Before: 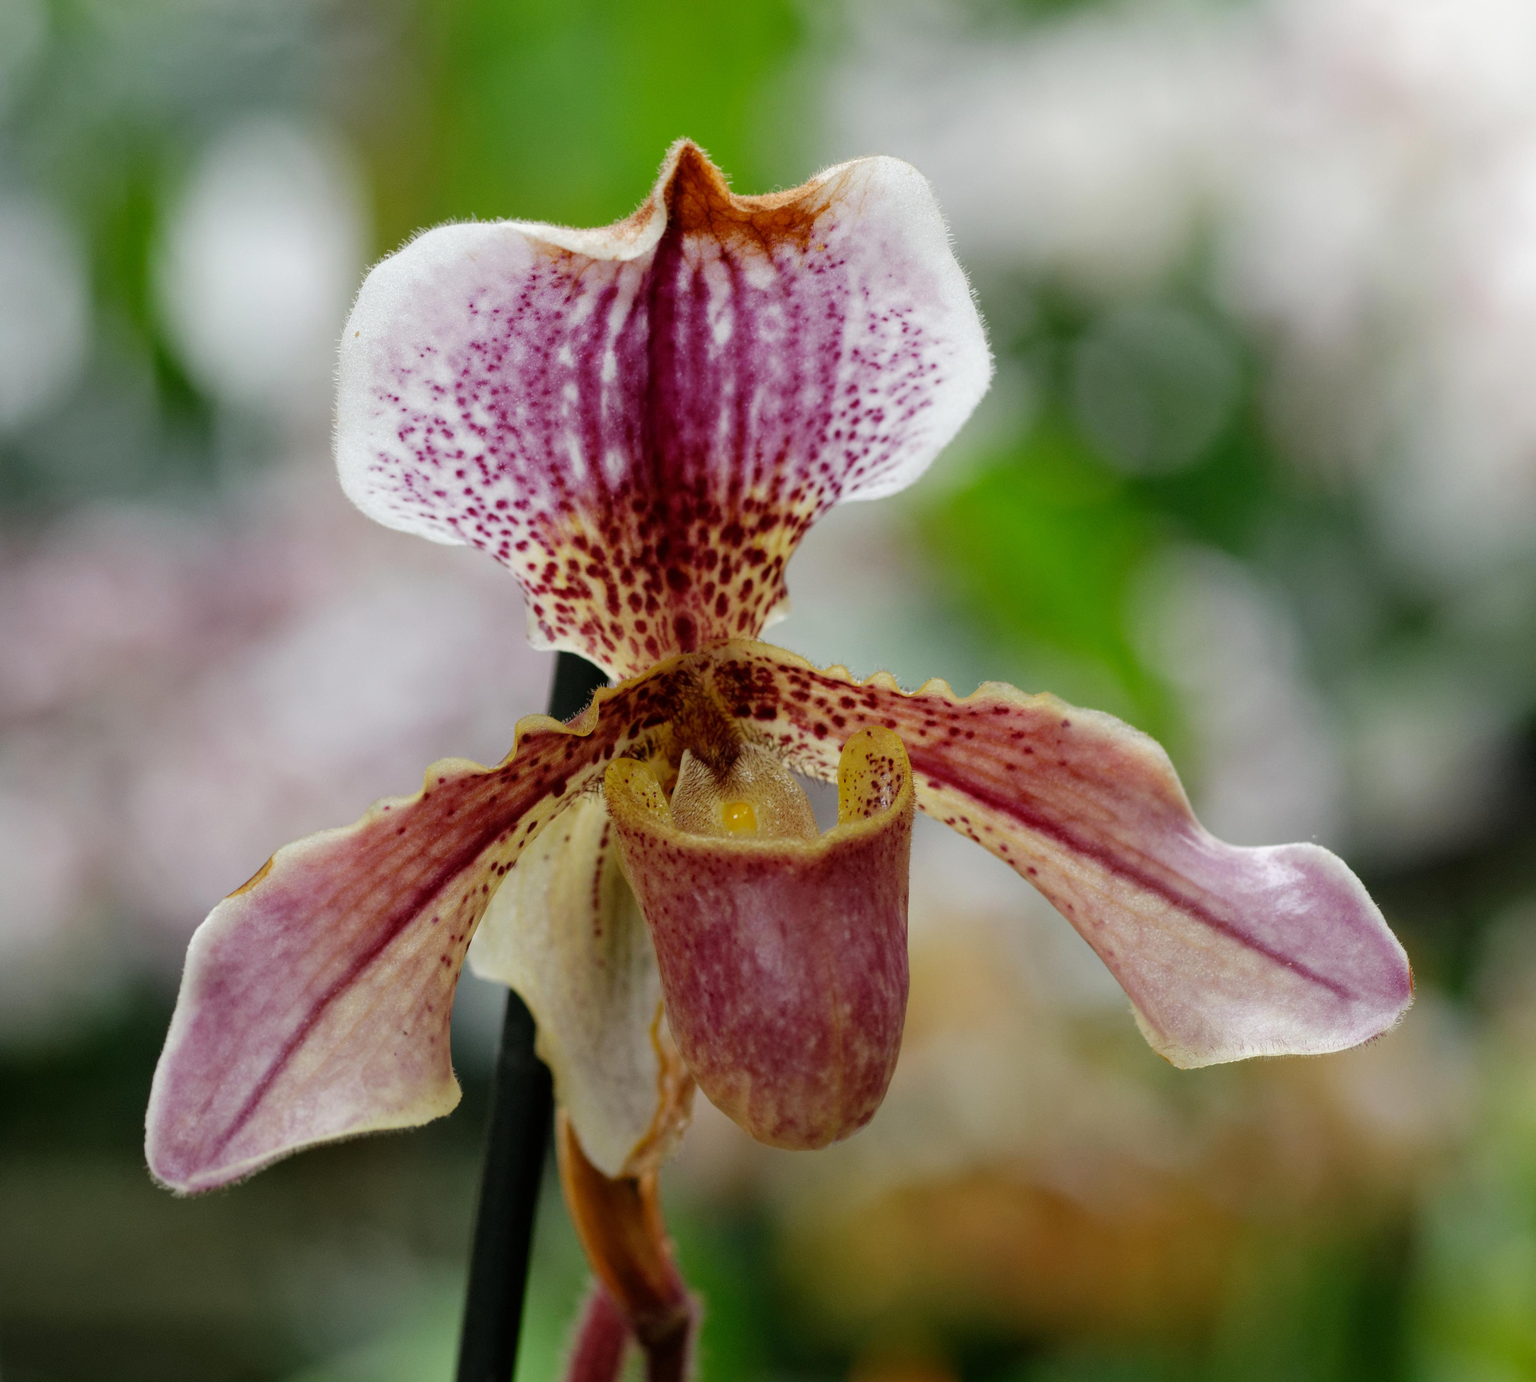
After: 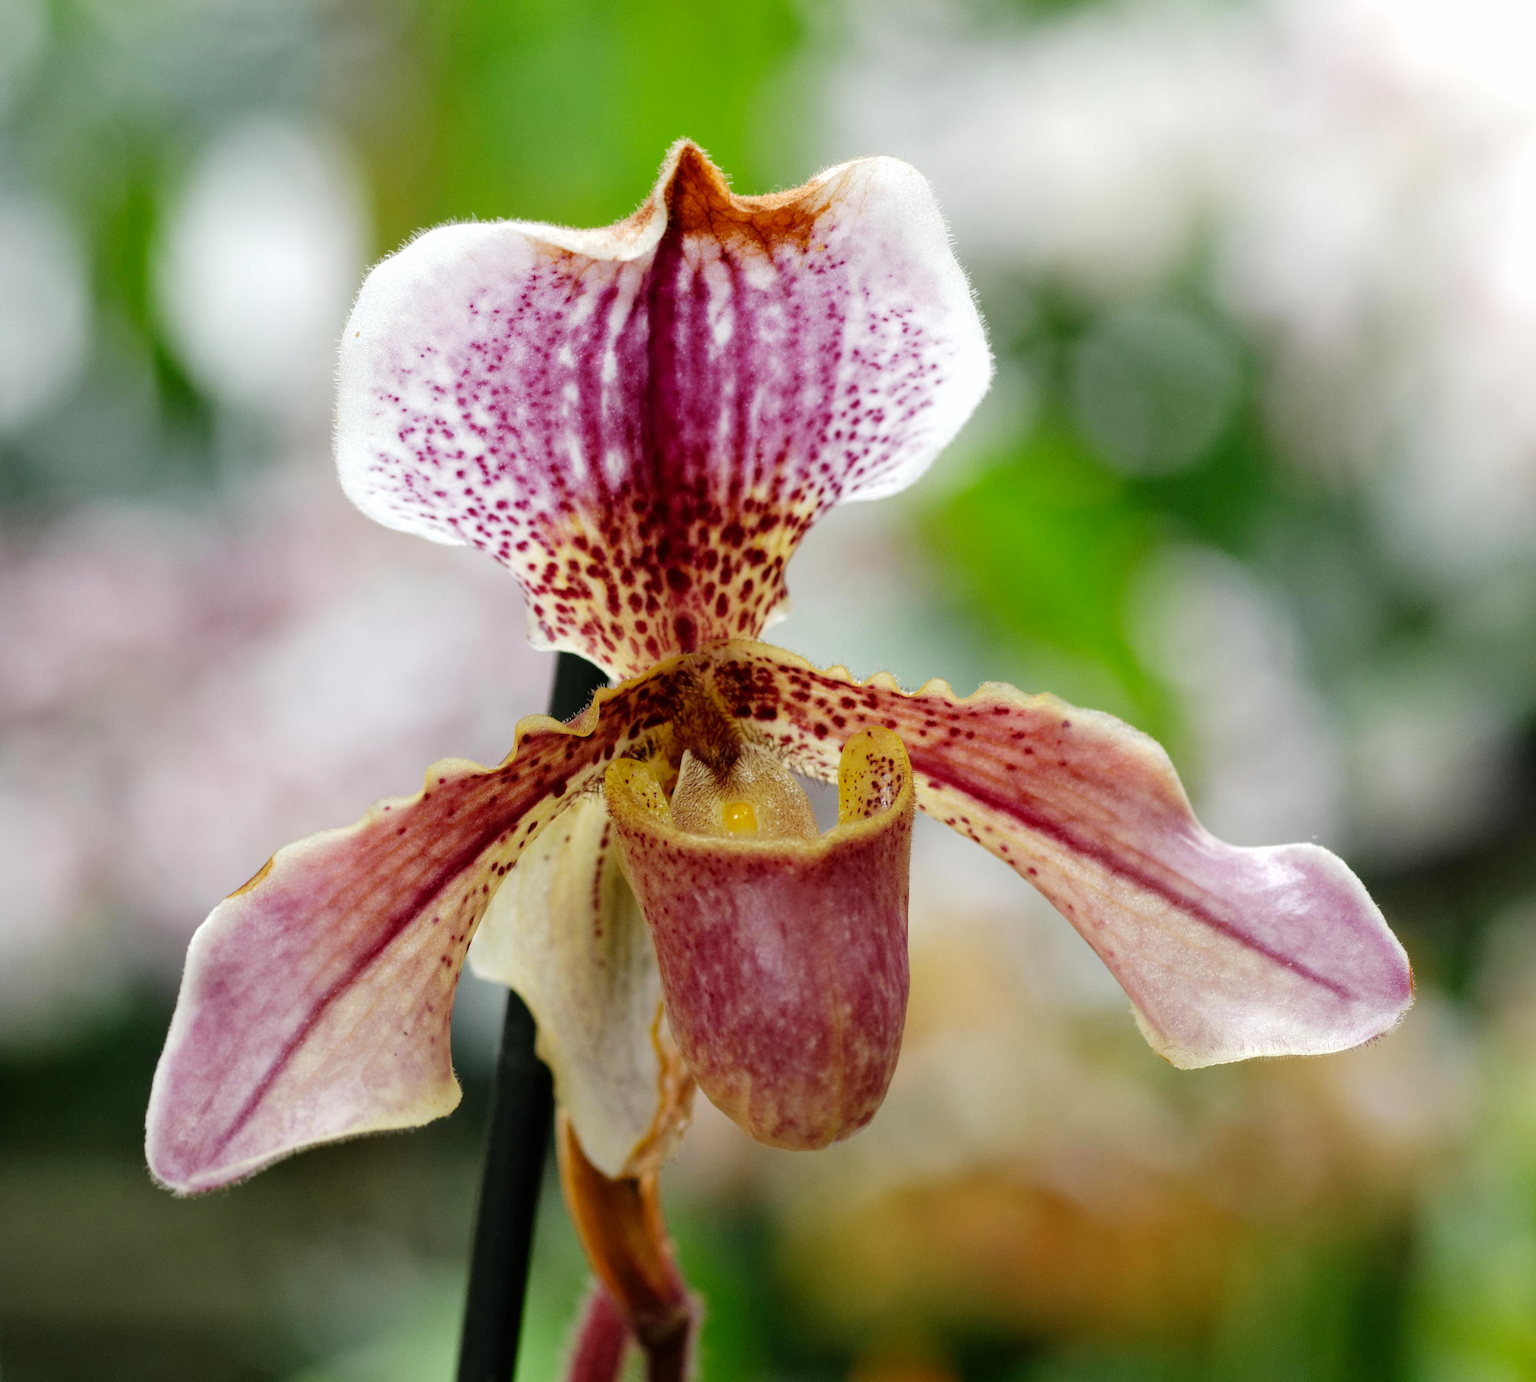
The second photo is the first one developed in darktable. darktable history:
tone curve: curves: ch0 [(0, 0) (0.541, 0.628) (0.906, 0.997)], preserve colors none
